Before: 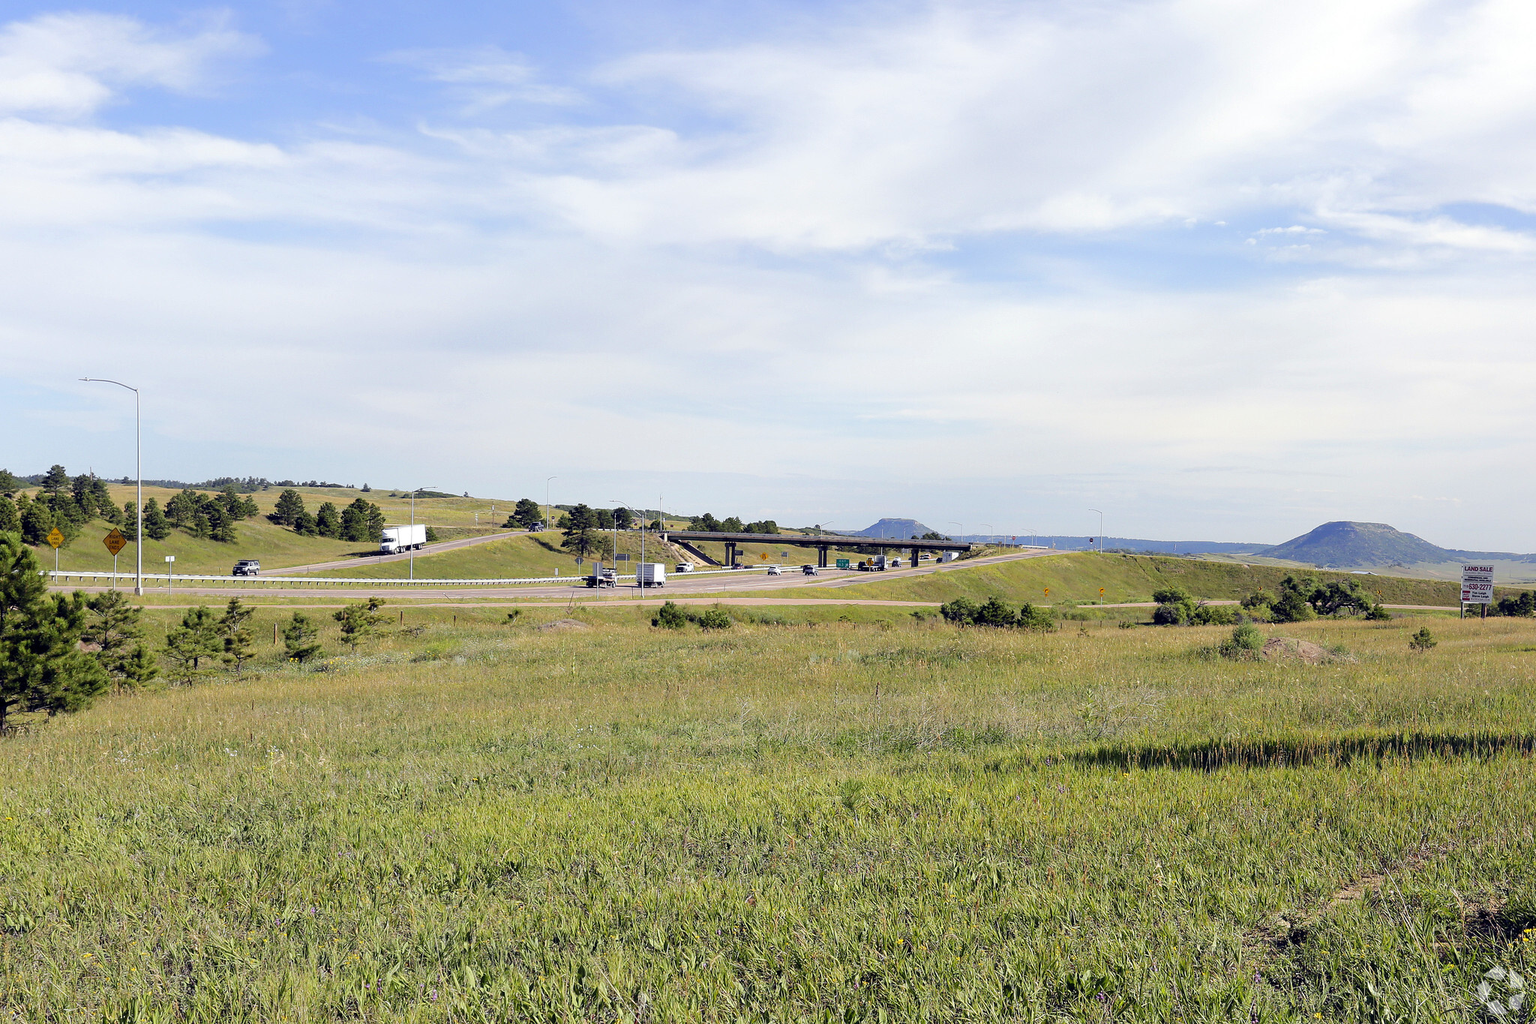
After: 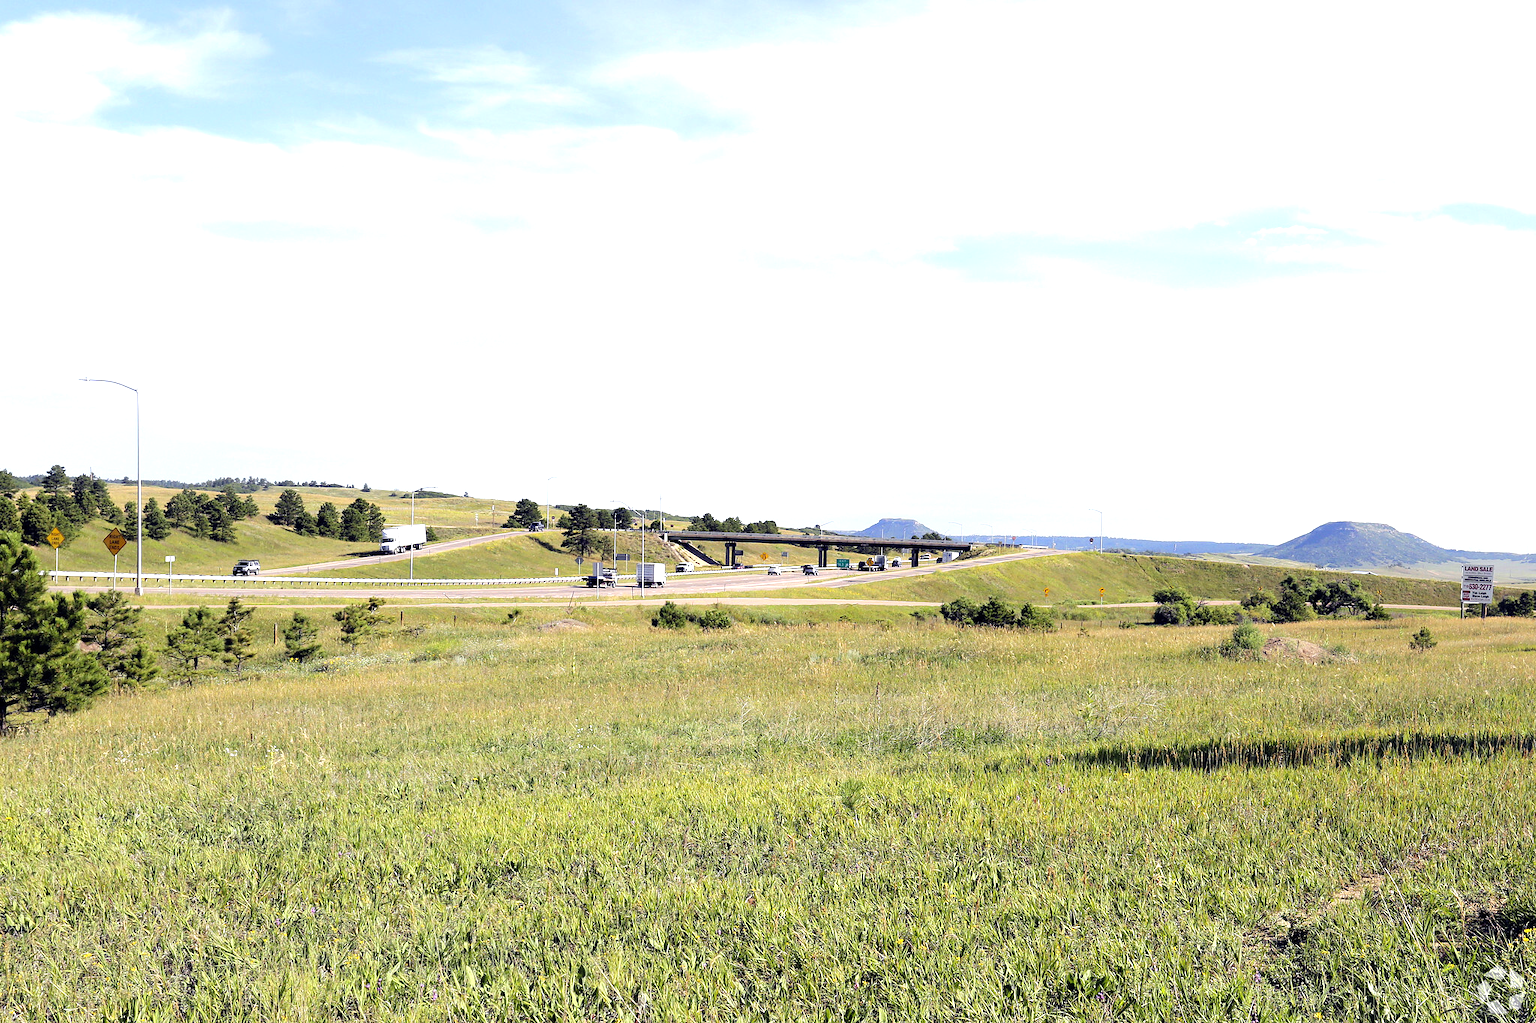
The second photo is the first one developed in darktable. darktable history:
tone equalizer: -8 EV -0.74 EV, -7 EV -0.739 EV, -6 EV -0.588 EV, -5 EV -0.421 EV, -3 EV 0.383 EV, -2 EV 0.6 EV, -1 EV 0.696 EV, +0 EV 0.757 EV
